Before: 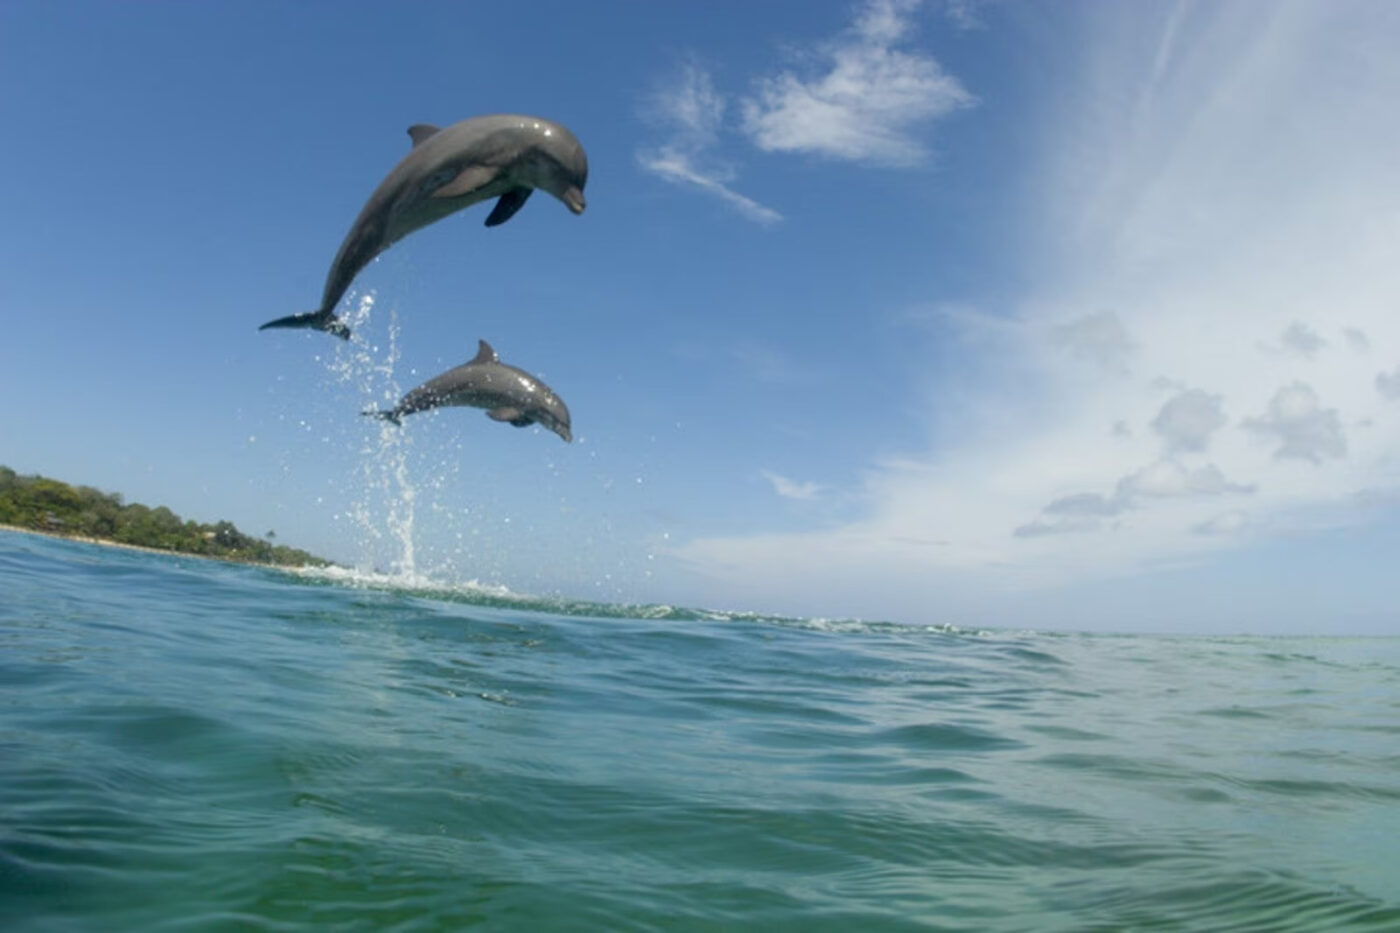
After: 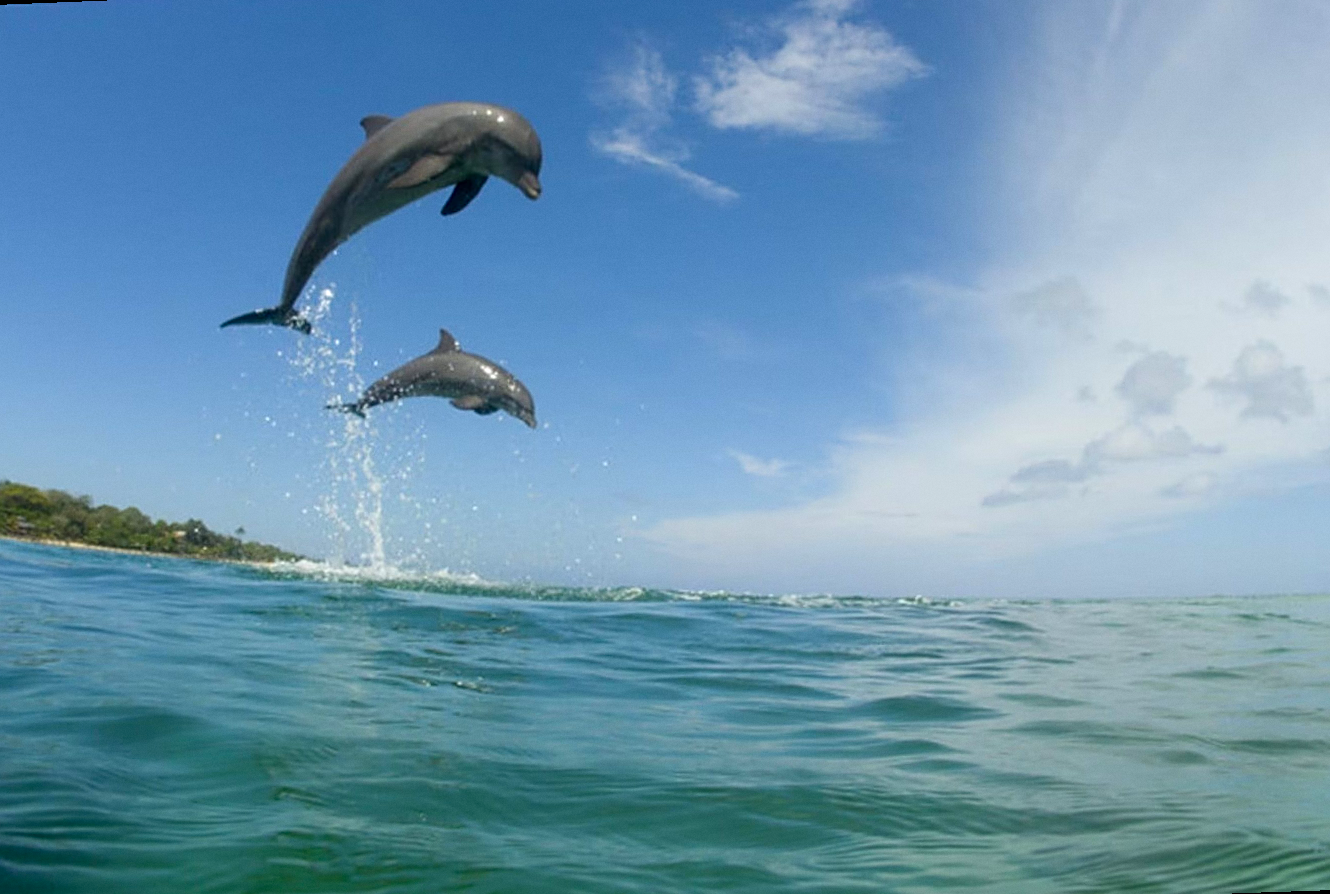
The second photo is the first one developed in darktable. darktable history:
rotate and perspective: rotation -2.12°, lens shift (vertical) 0.009, lens shift (horizontal) -0.008, automatic cropping original format, crop left 0.036, crop right 0.964, crop top 0.05, crop bottom 0.959
contrast brightness saturation: contrast 0.08, saturation 0.2
sharpen: on, module defaults
grain: coarseness 14.57 ISO, strength 8.8%
